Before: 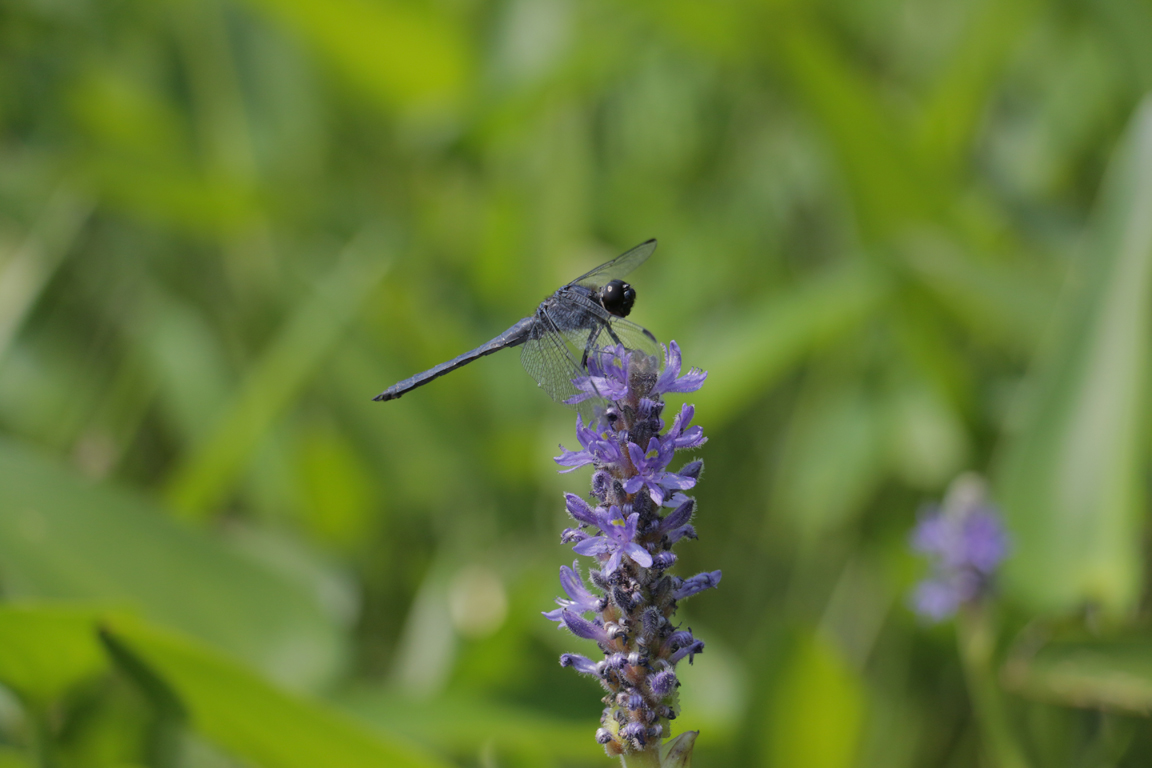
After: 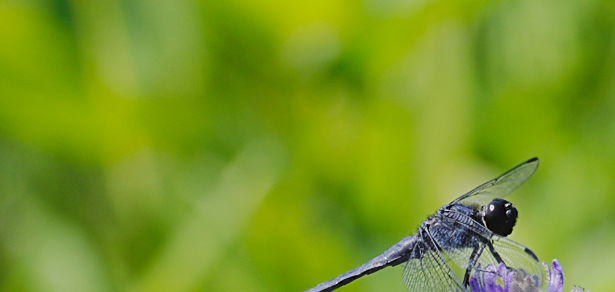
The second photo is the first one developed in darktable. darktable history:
crop: left 10.287%, top 10.582%, right 36.296%, bottom 51.392%
tone curve: curves: ch0 [(0, 0) (0.003, 0.054) (0.011, 0.057) (0.025, 0.056) (0.044, 0.062) (0.069, 0.071) (0.1, 0.088) (0.136, 0.111) (0.177, 0.146) (0.224, 0.19) (0.277, 0.261) (0.335, 0.363) (0.399, 0.458) (0.468, 0.562) (0.543, 0.653) (0.623, 0.725) (0.709, 0.801) (0.801, 0.853) (0.898, 0.915) (1, 1)], preserve colors none
sharpen: on, module defaults
